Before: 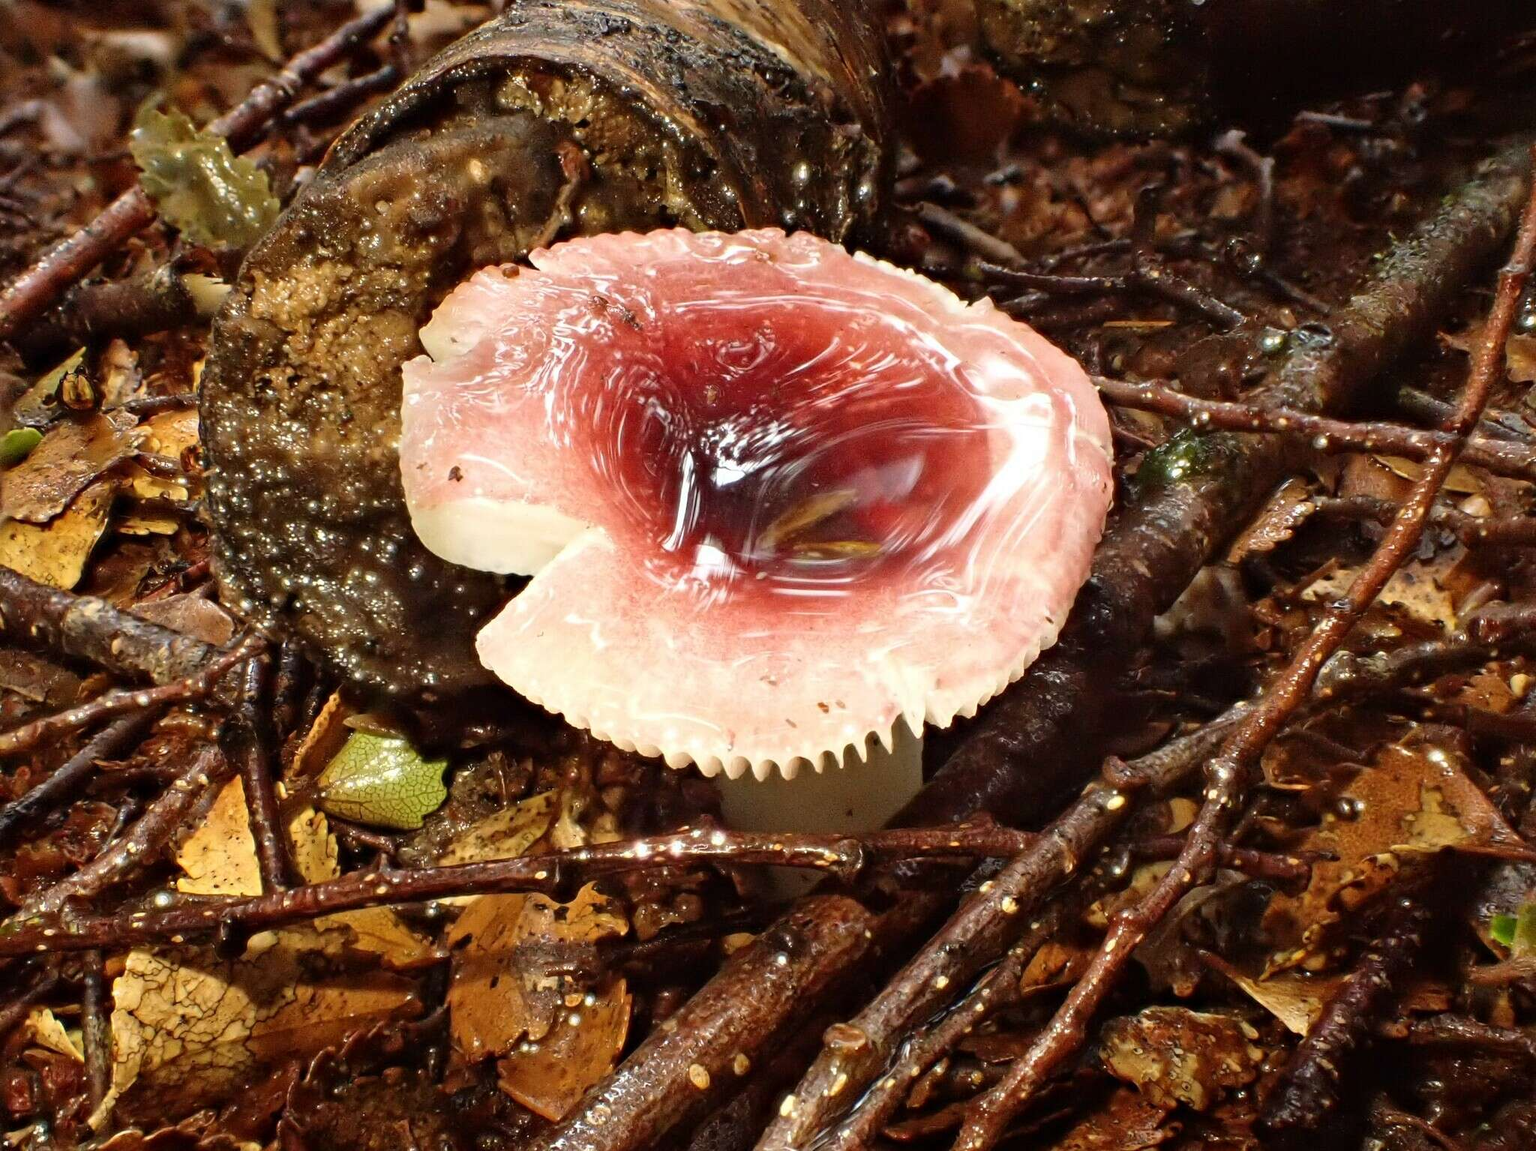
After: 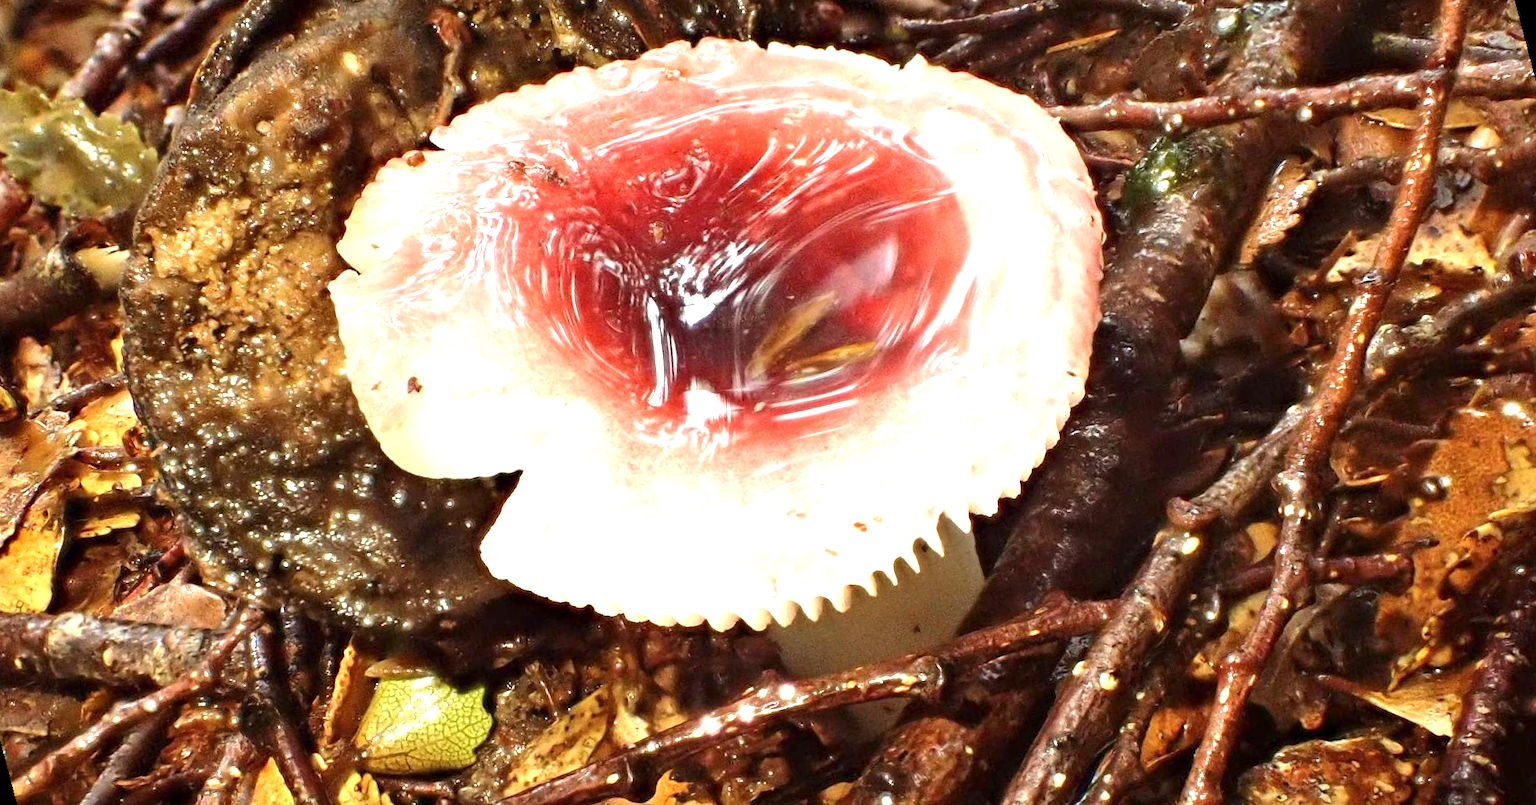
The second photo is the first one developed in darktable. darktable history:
exposure: exposure 1 EV, compensate highlight preservation false
rotate and perspective: rotation -14.8°, crop left 0.1, crop right 0.903, crop top 0.25, crop bottom 0.748
